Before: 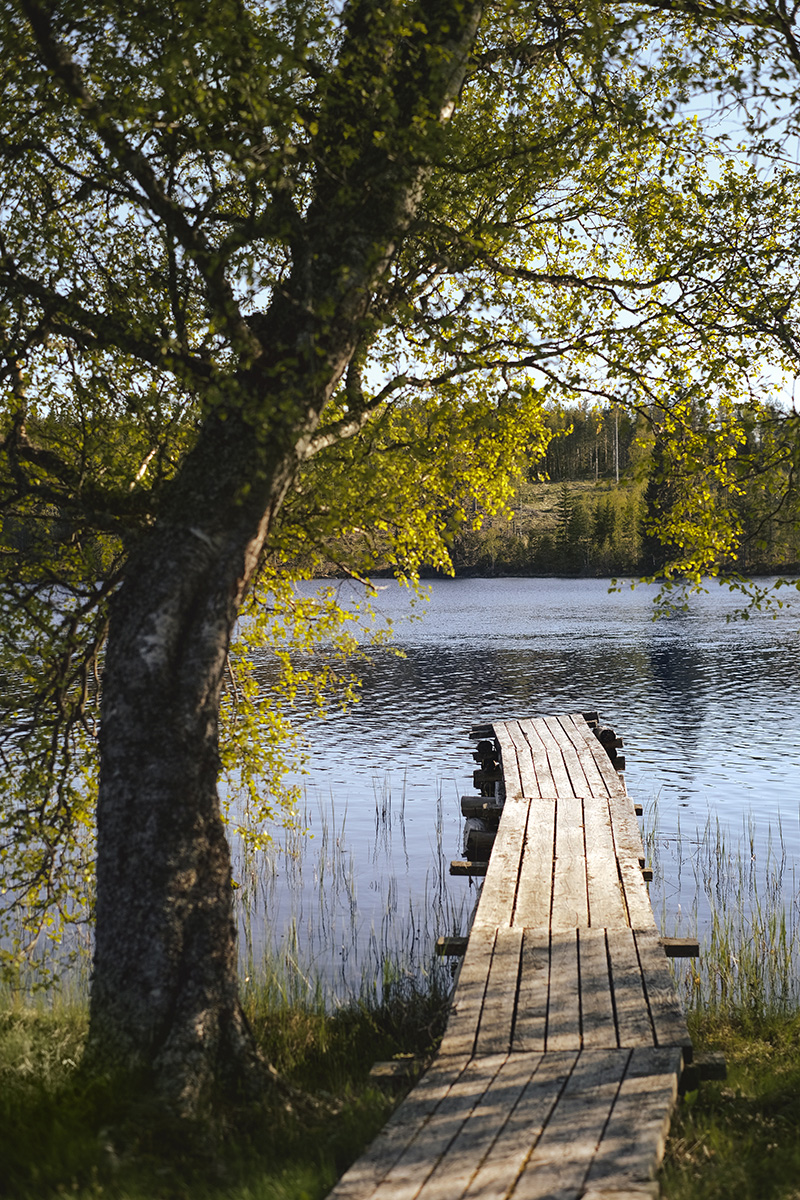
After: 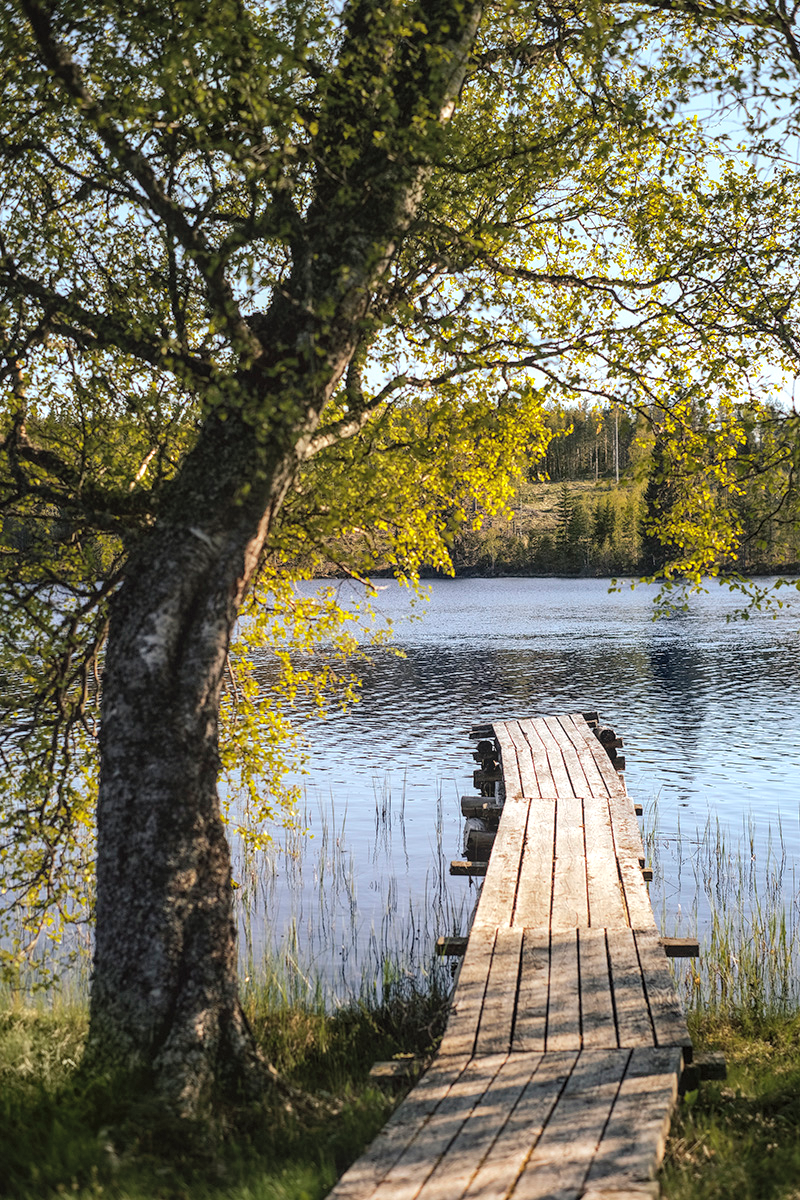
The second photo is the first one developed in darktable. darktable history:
local contrast: detail 130%
contrast brightness saturation: brightness 0.151
